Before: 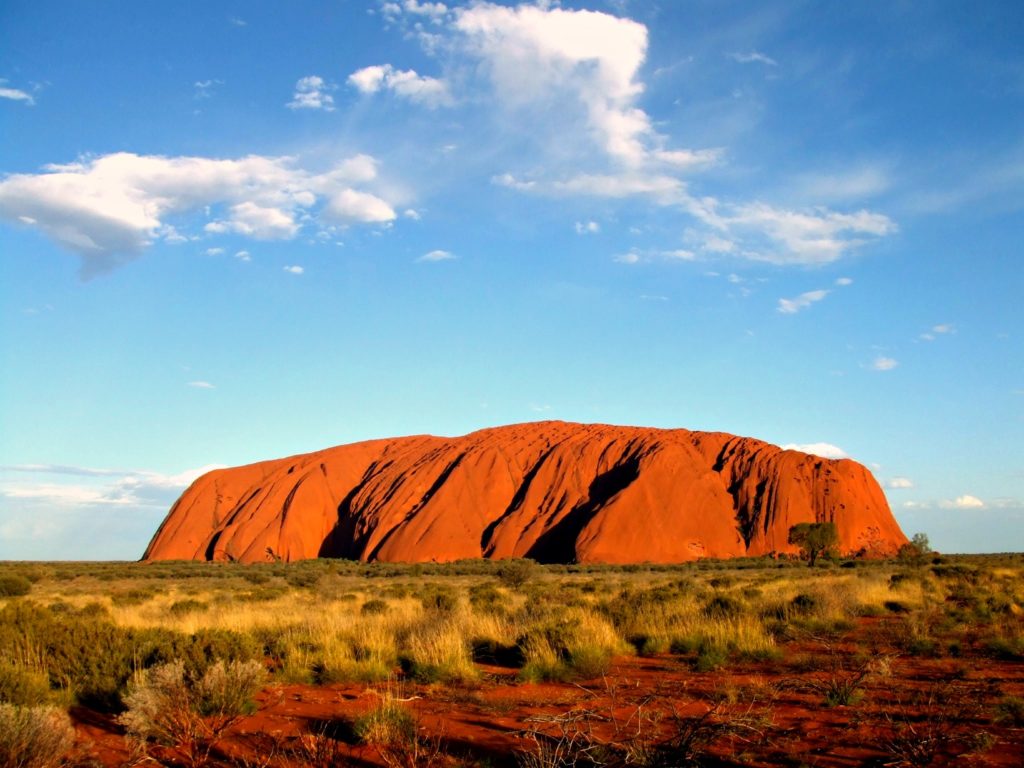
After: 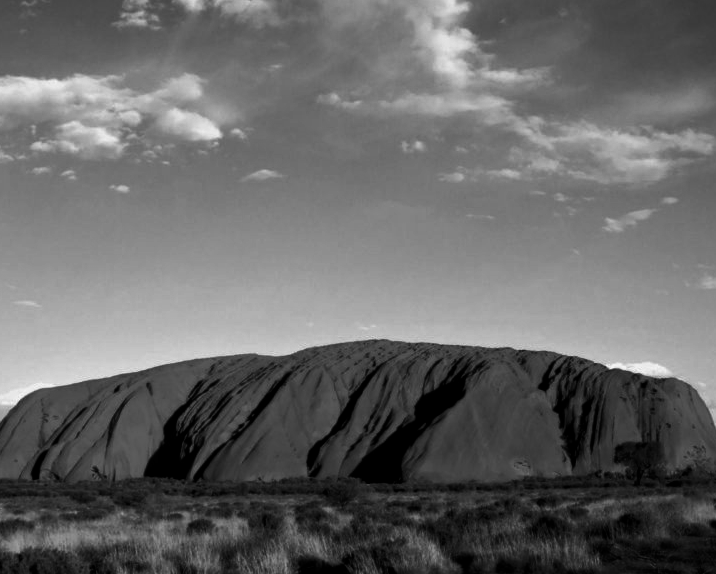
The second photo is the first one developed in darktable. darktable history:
crop and rotate: left 17.046%, top 10.659%, right 12.989%, bottom 14.553%
contrast brightness saturation: contrast -0.03, brightness -0.59, saturation -1
